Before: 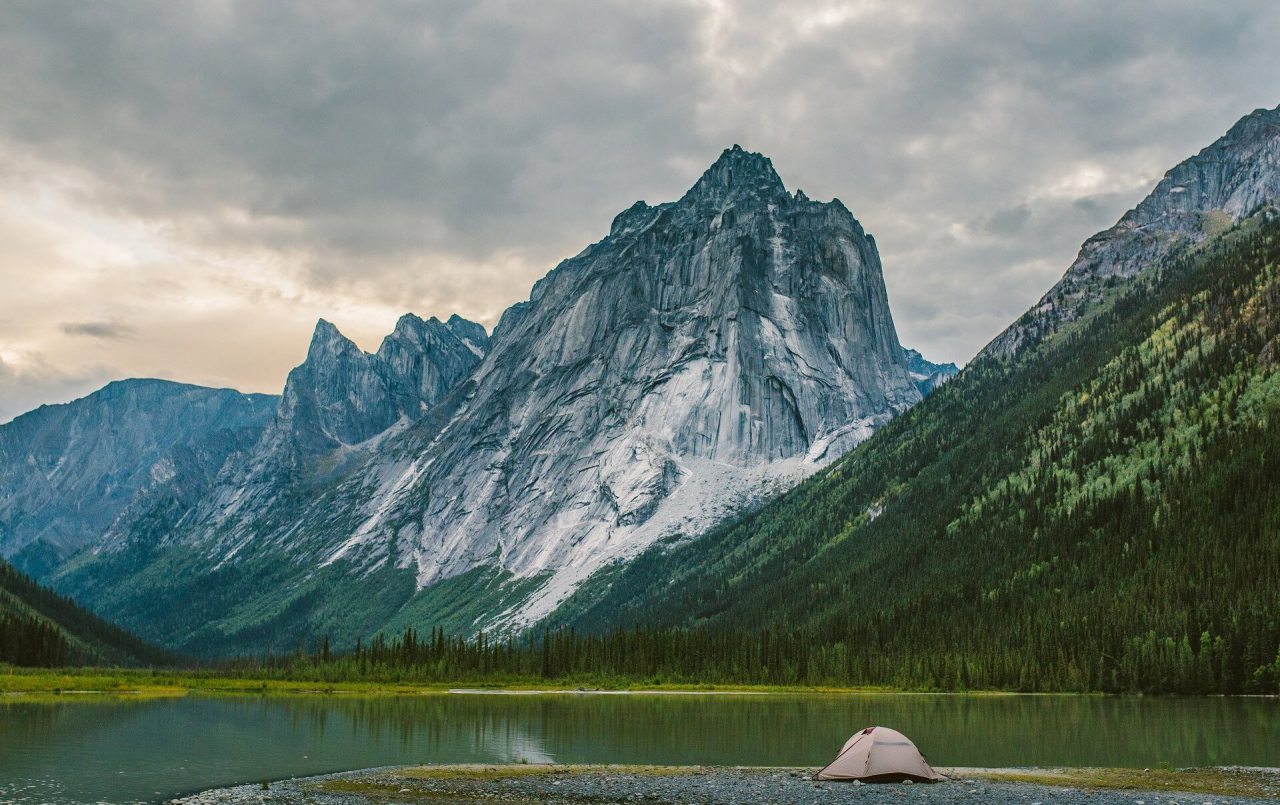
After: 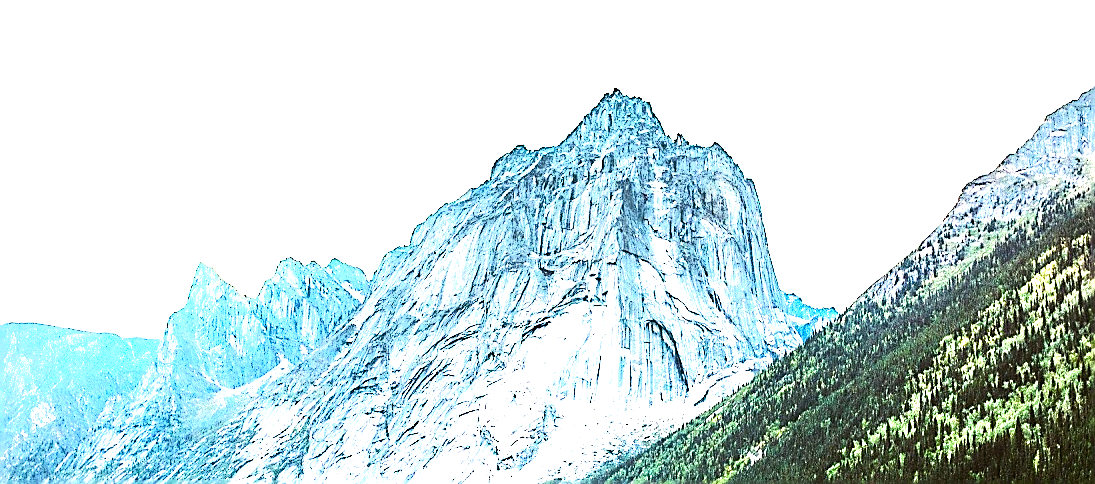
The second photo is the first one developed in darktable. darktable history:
crop and rotate: left 9.382%, top 7.104%, right 5.009%, bottom 32.716%
exposure: black level correction 0, exposure 1.199 EV, compensate highlight preservation false
shadows and highlights: shadows -69.03, highlights 35.04, soften with gaussian
tone equalizer: -8 EV -1.1 EV, -7 EV -1.05 EV, -6 EV -0.86 EV, -5 EV -0.591 EV, -3 EV 0.556 EV, -2 EV 0.883 EV, -1 EV 1.01 EV, +0 EV 1.08 EV, edges refinement/feathering 500, mask exposure compensation -1.57 EV, preserve details no
sharpen: radius 1.429, amount 1.25, threshold 0.844
vignetting: fall-off radius 81.45%, brightness -0.575
color balance rgb: shadows lift › luminance 0.257%, shadows lift › chroma 6.918%, shadows lift › hue 301.87°, perceptual saturation grading › global saturation 20%, perceptual saturation grading › highlights -13.922%, perceptual saturation grading › shadows 49.548%, perceptual brilliance grading › global brilliance 11.96%
